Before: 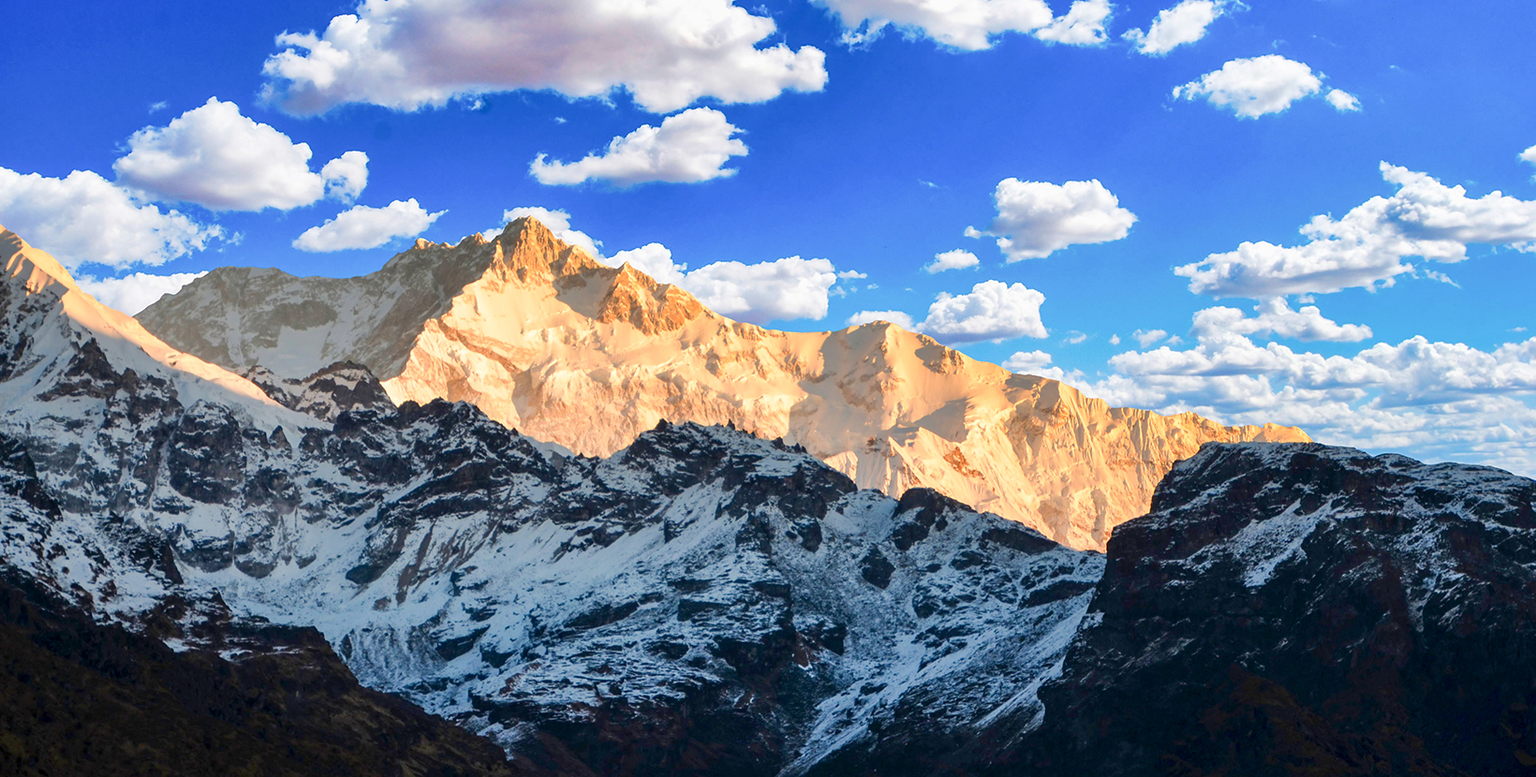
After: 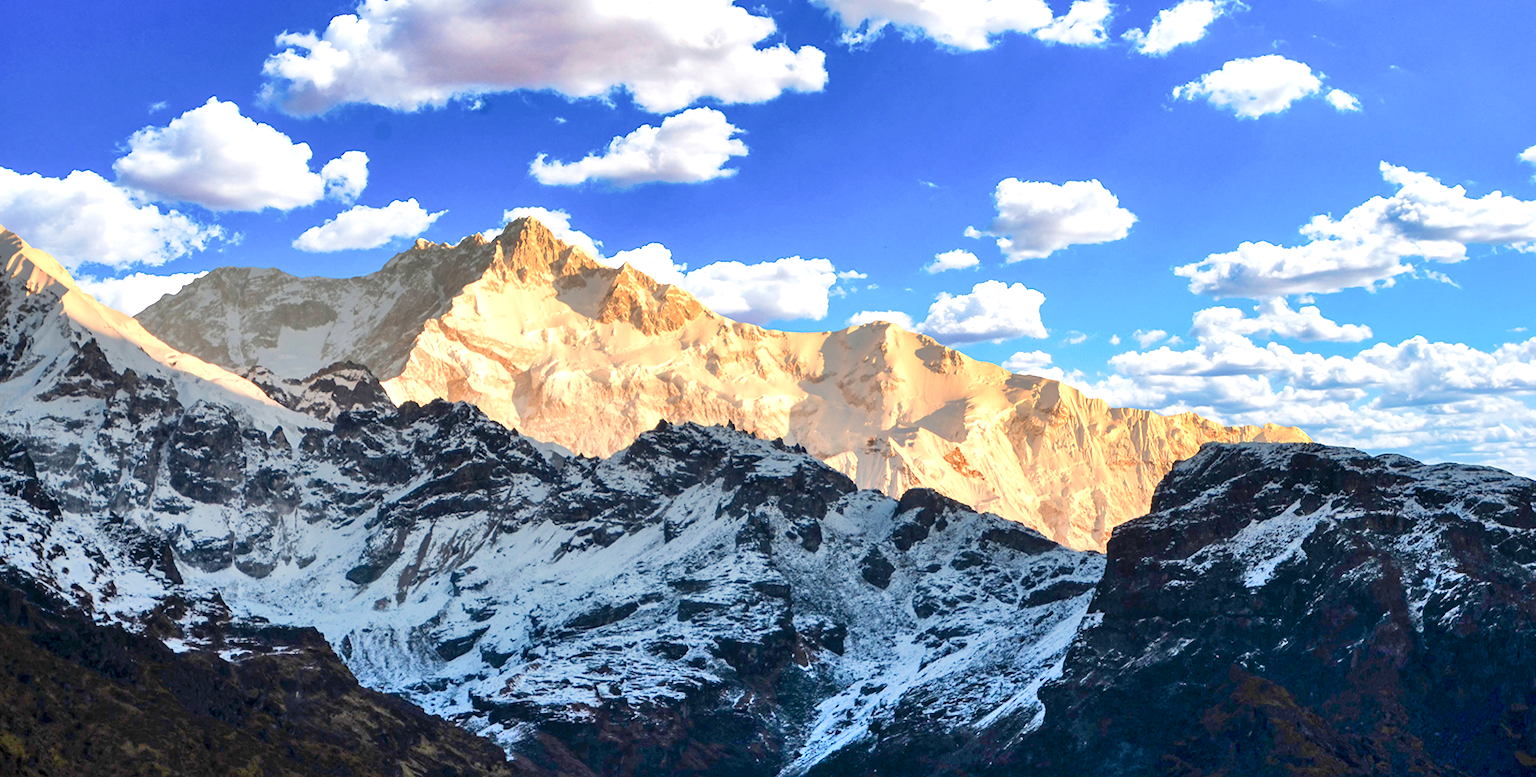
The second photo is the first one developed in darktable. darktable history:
shadows and highlights: radius 111.45, shadows 51.23, white point adjustment 9.08, highlights -3.43, soften with gaussian
